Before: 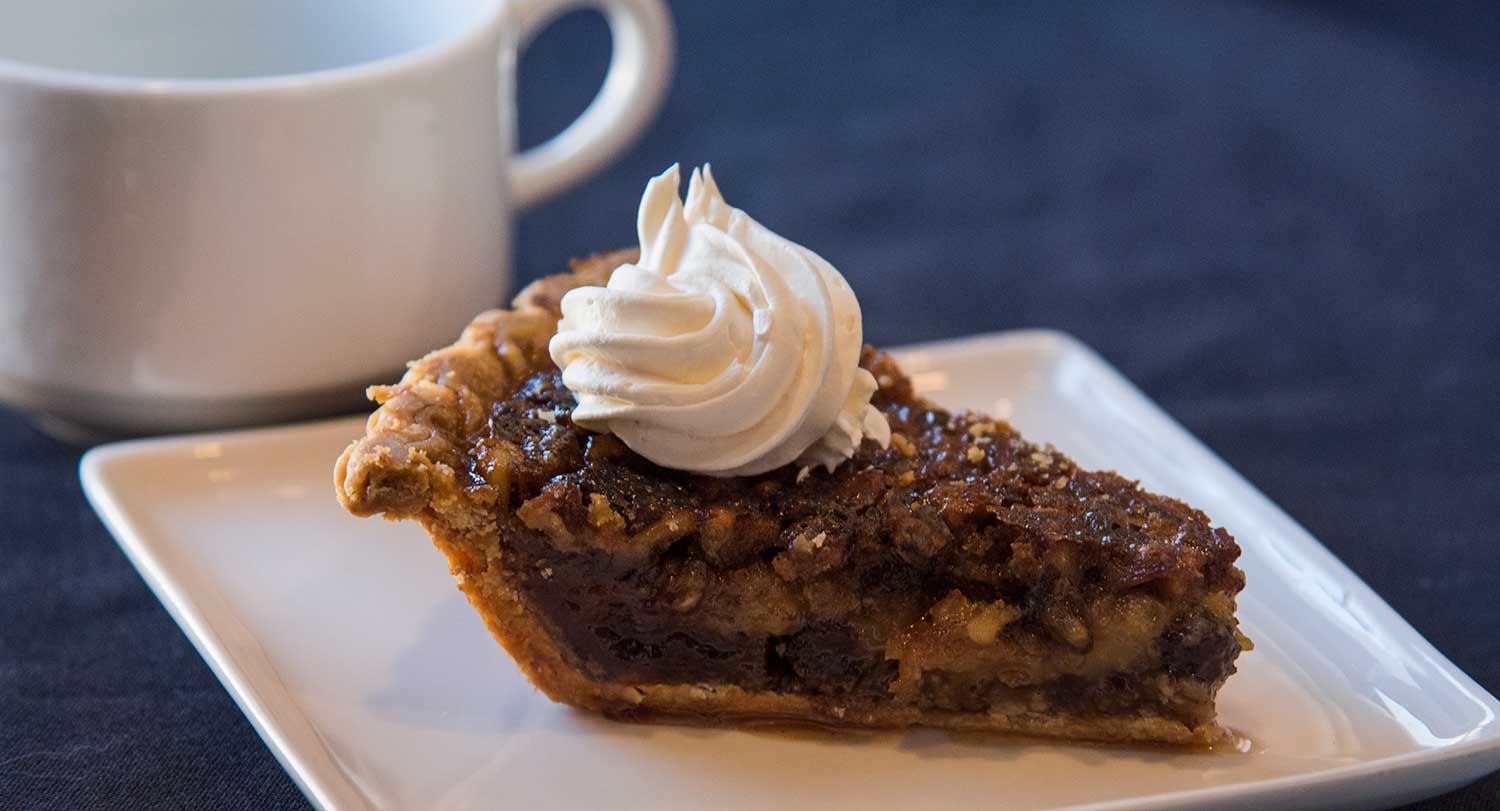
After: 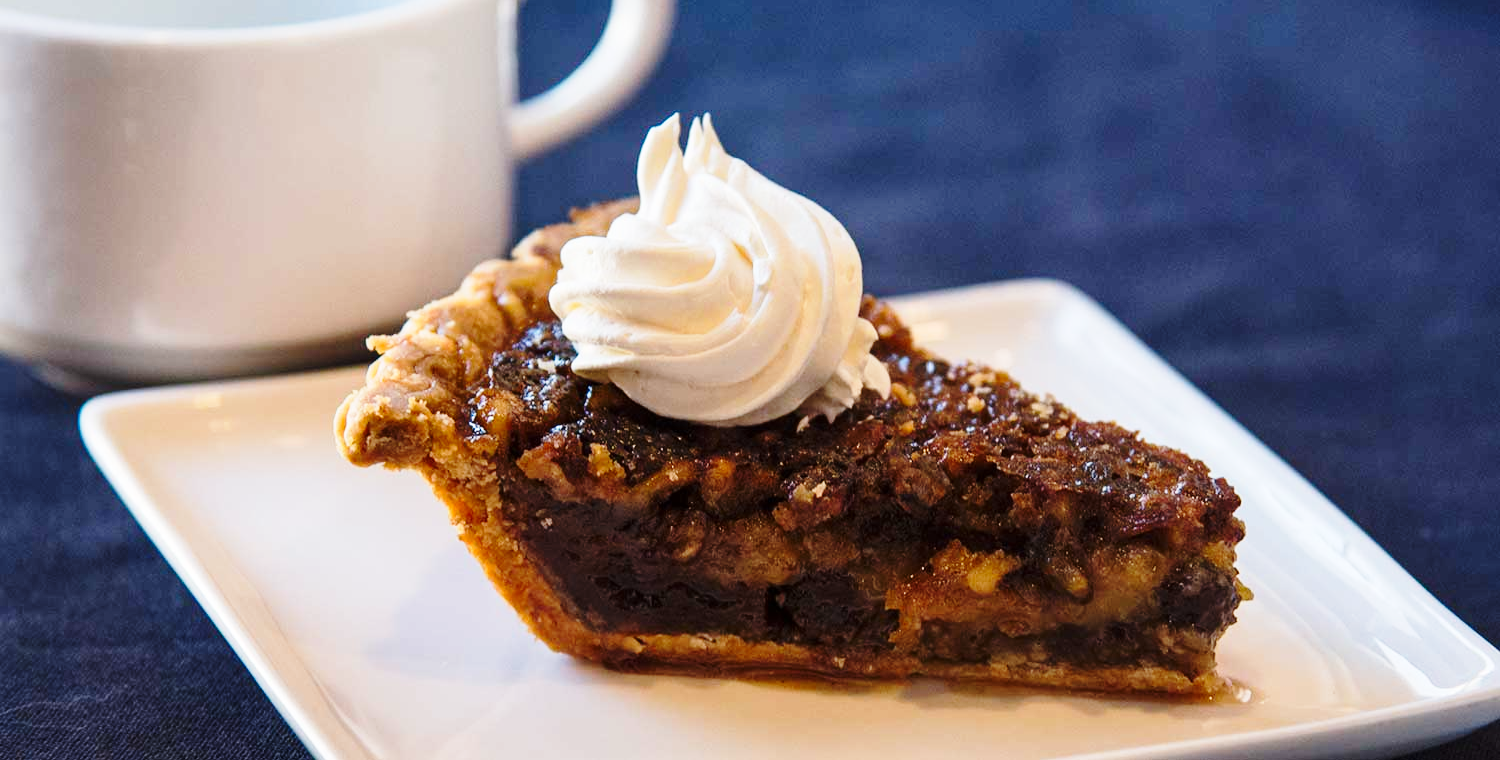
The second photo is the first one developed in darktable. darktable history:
base curve: curves: ch0 [(0, 0) (0.028, 0.03) (0.121, 0.232) (0.46, 0.748) (0.859, 0.968) (1, 1)], preserve colors none
crop and rotate: top 6.25%
